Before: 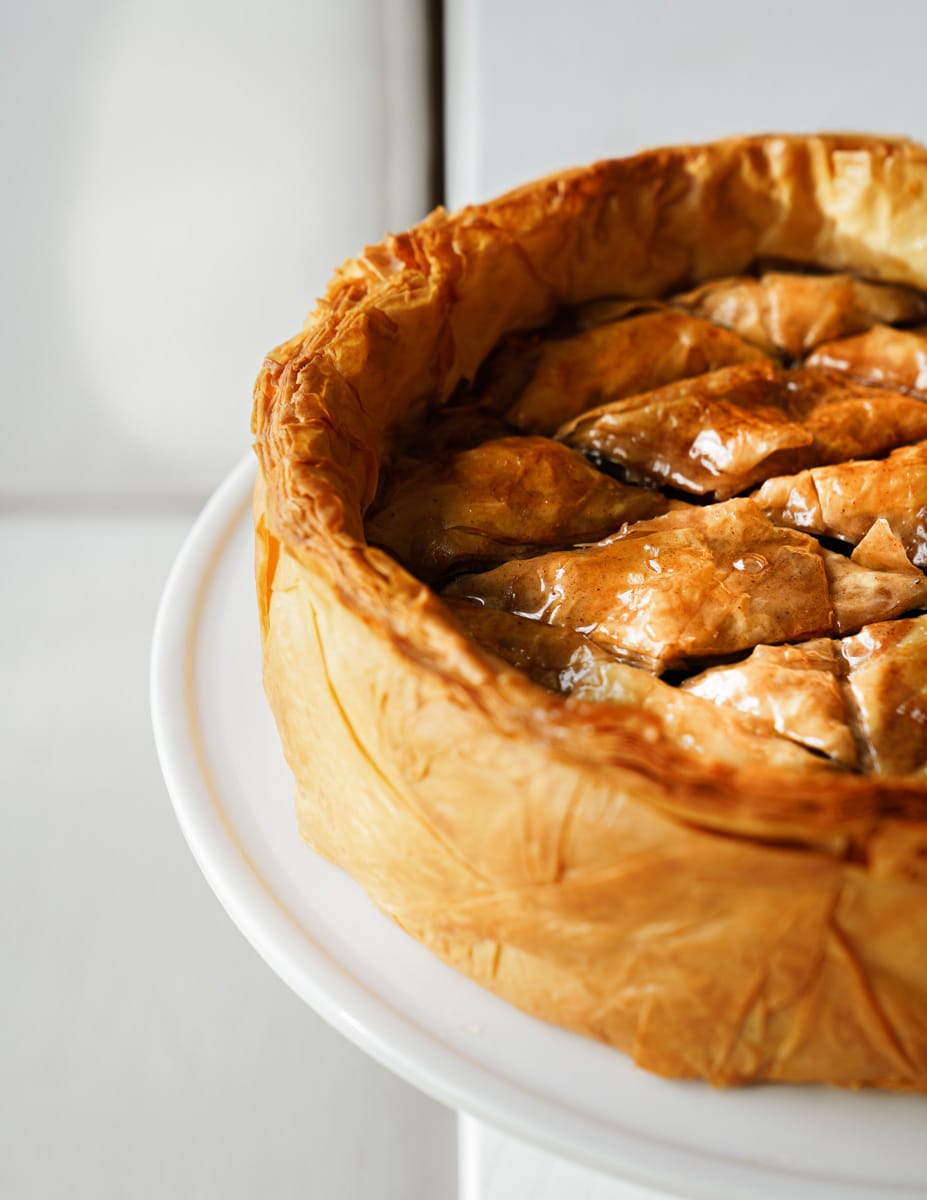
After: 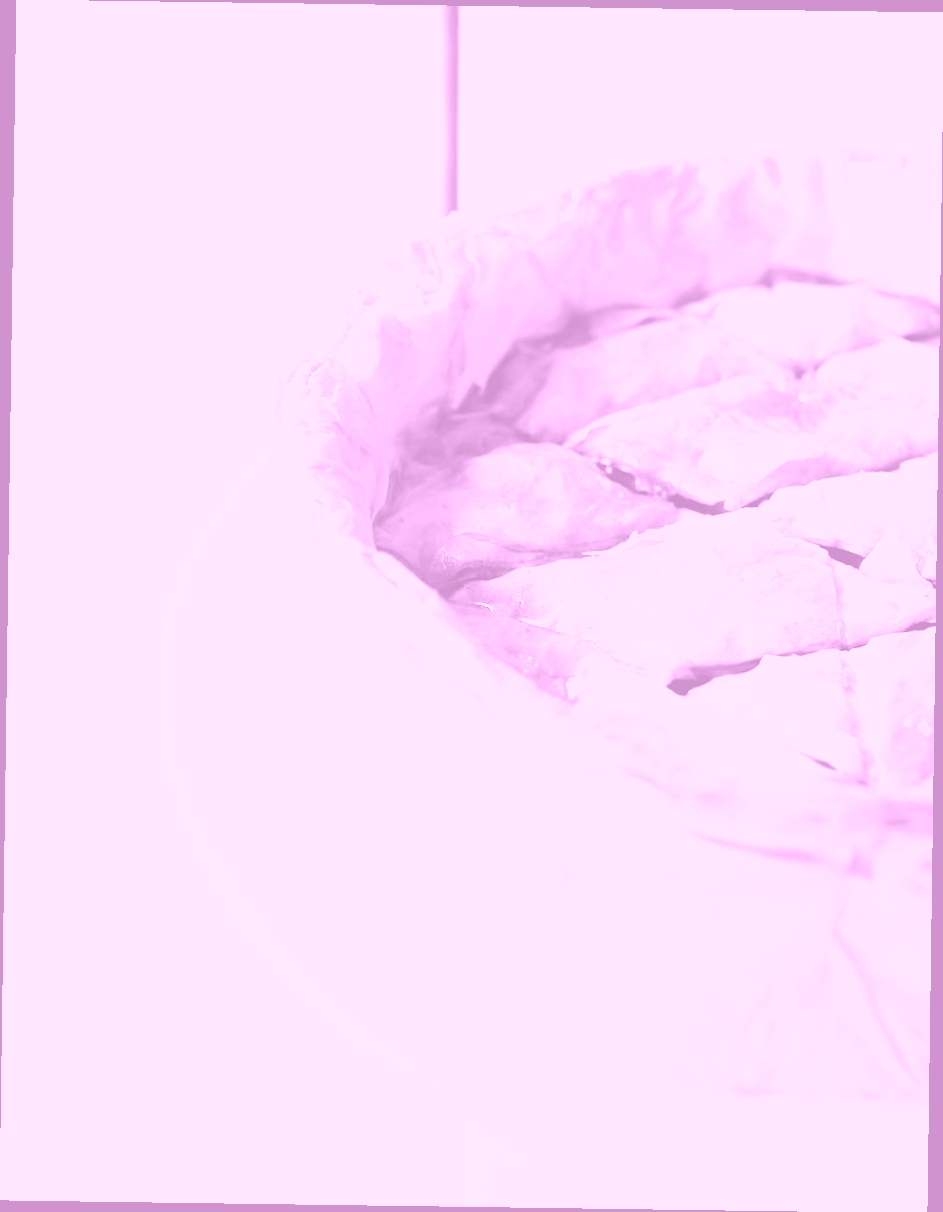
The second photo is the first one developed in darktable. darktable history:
colorize: hue 331.2°, saturation 75%, source mix 30.28%, lightness 70.52%, version 1
exposure: exposure 2.207 EV, compensate highlight preservation false
rotate and perspective: rotation 0.8°, automatic cropping off
base curve: curves: ch0 [(0, 0) (0.012, 0.01) (0.073, 0.168) (0.31, 0.711) (0.645, 0.957) (1, 1)], preserve colors none
